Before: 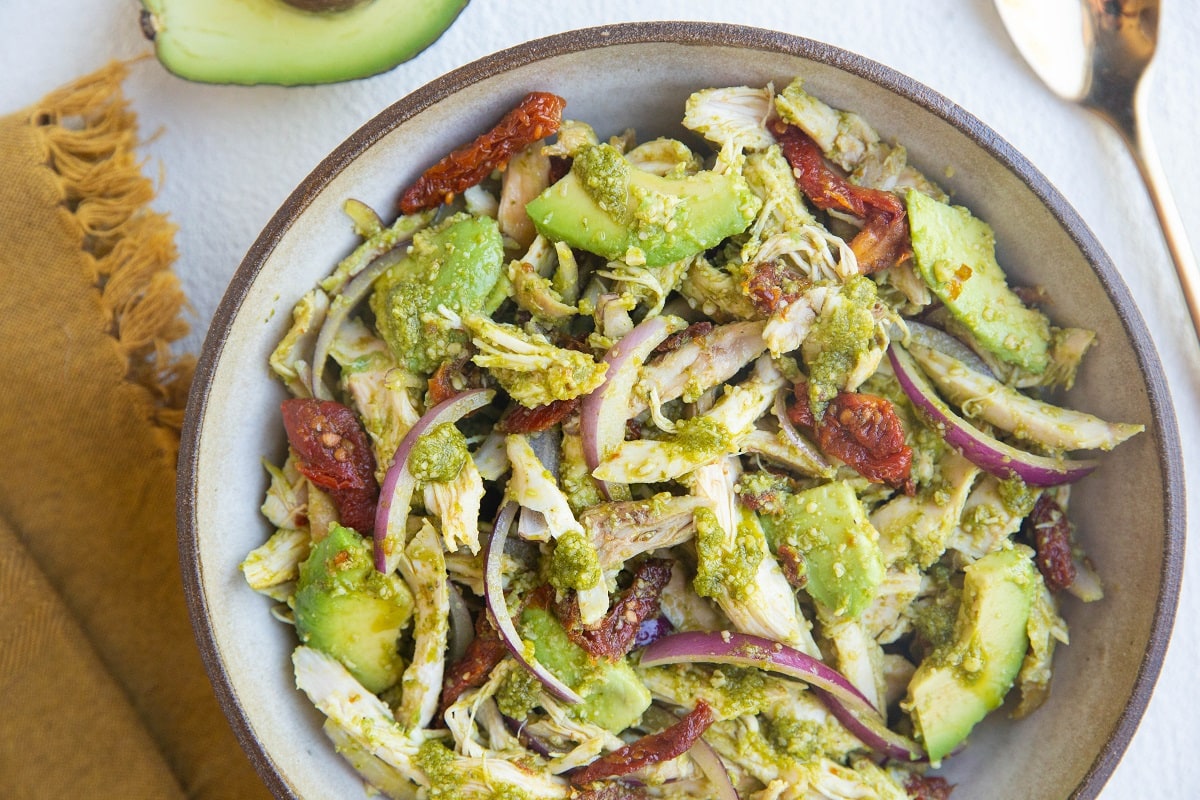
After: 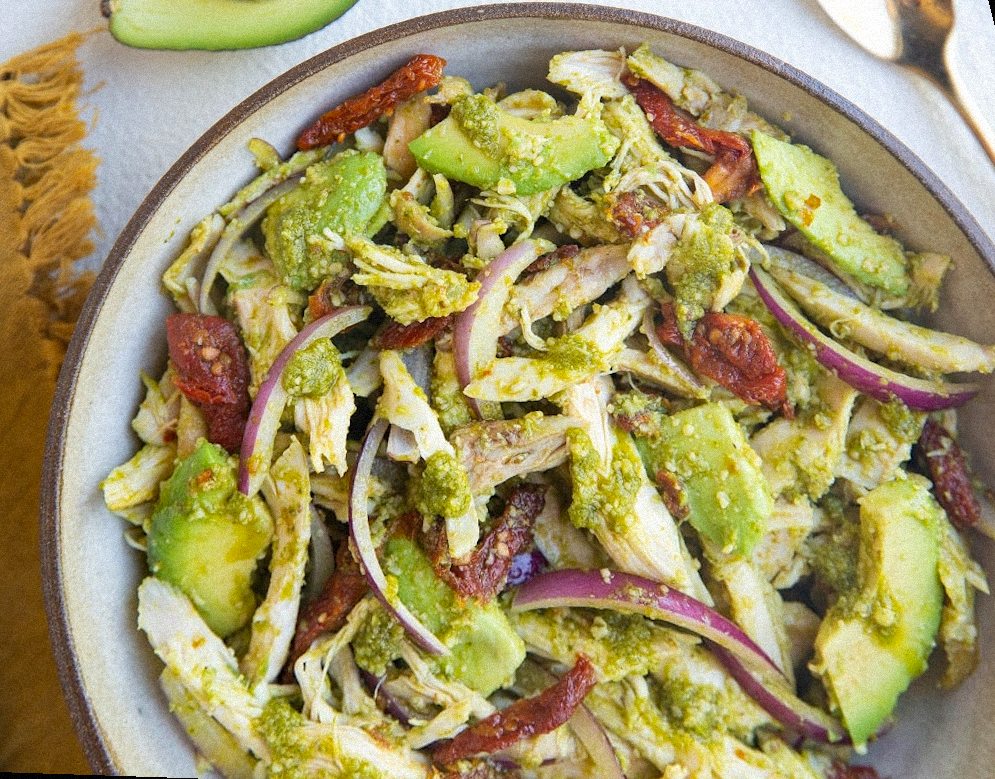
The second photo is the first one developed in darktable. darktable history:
haze removal: compatibility mode true, adaptive false
rotate and perspective: rotation 0.72°, lens shift (vertical) -0.352, lens shift (horizontal) -0.051, crop left 0.152, crop right 0.859, crop top 0.019, crop bottom 0.964
grain: mid-tones bias 0%
